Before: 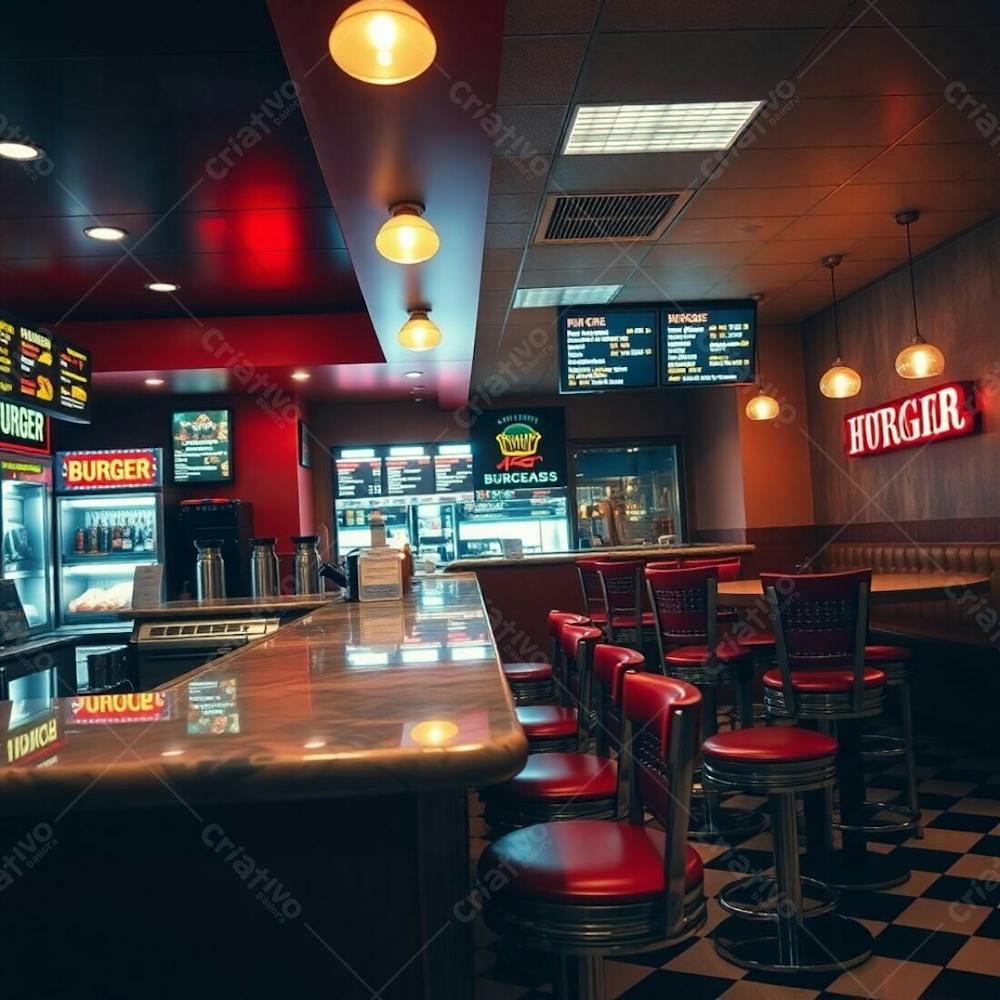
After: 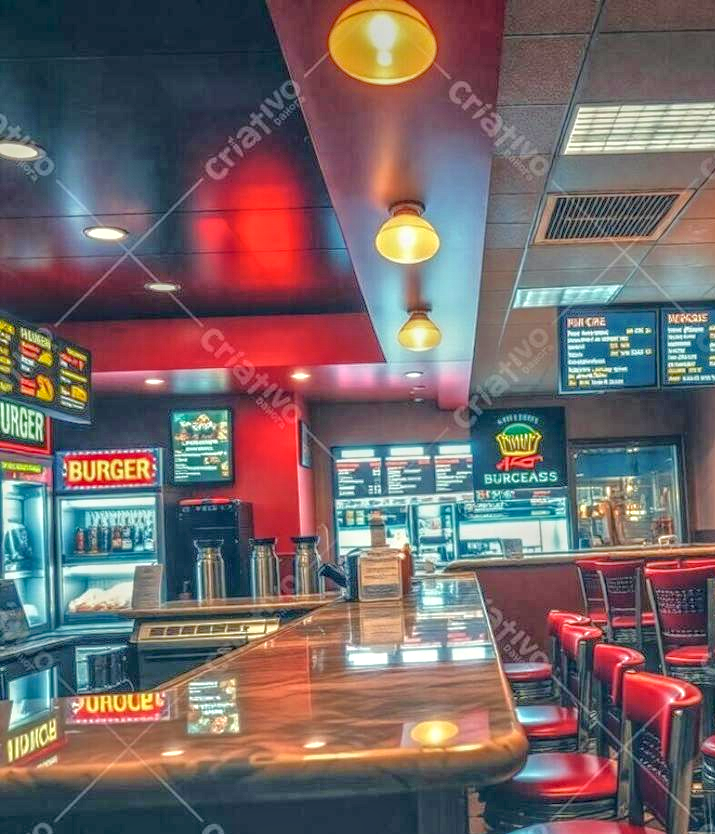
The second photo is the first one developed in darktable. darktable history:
local contrast: highlights 5%, shadows 1%, detail 201%, midtone range 0.25
crop: right 28.469%, bottom 16.58%
tone equalizer: -8 EV 2 EV, -7 EV 1.98 EV, -6 EV 1.96 EV, -5 EV 1.98 EV, -4 EV 1.99 EV, -3 EV 1.47 EV, -2 EV 0.972 EV, -1 EV 0.485 EV
